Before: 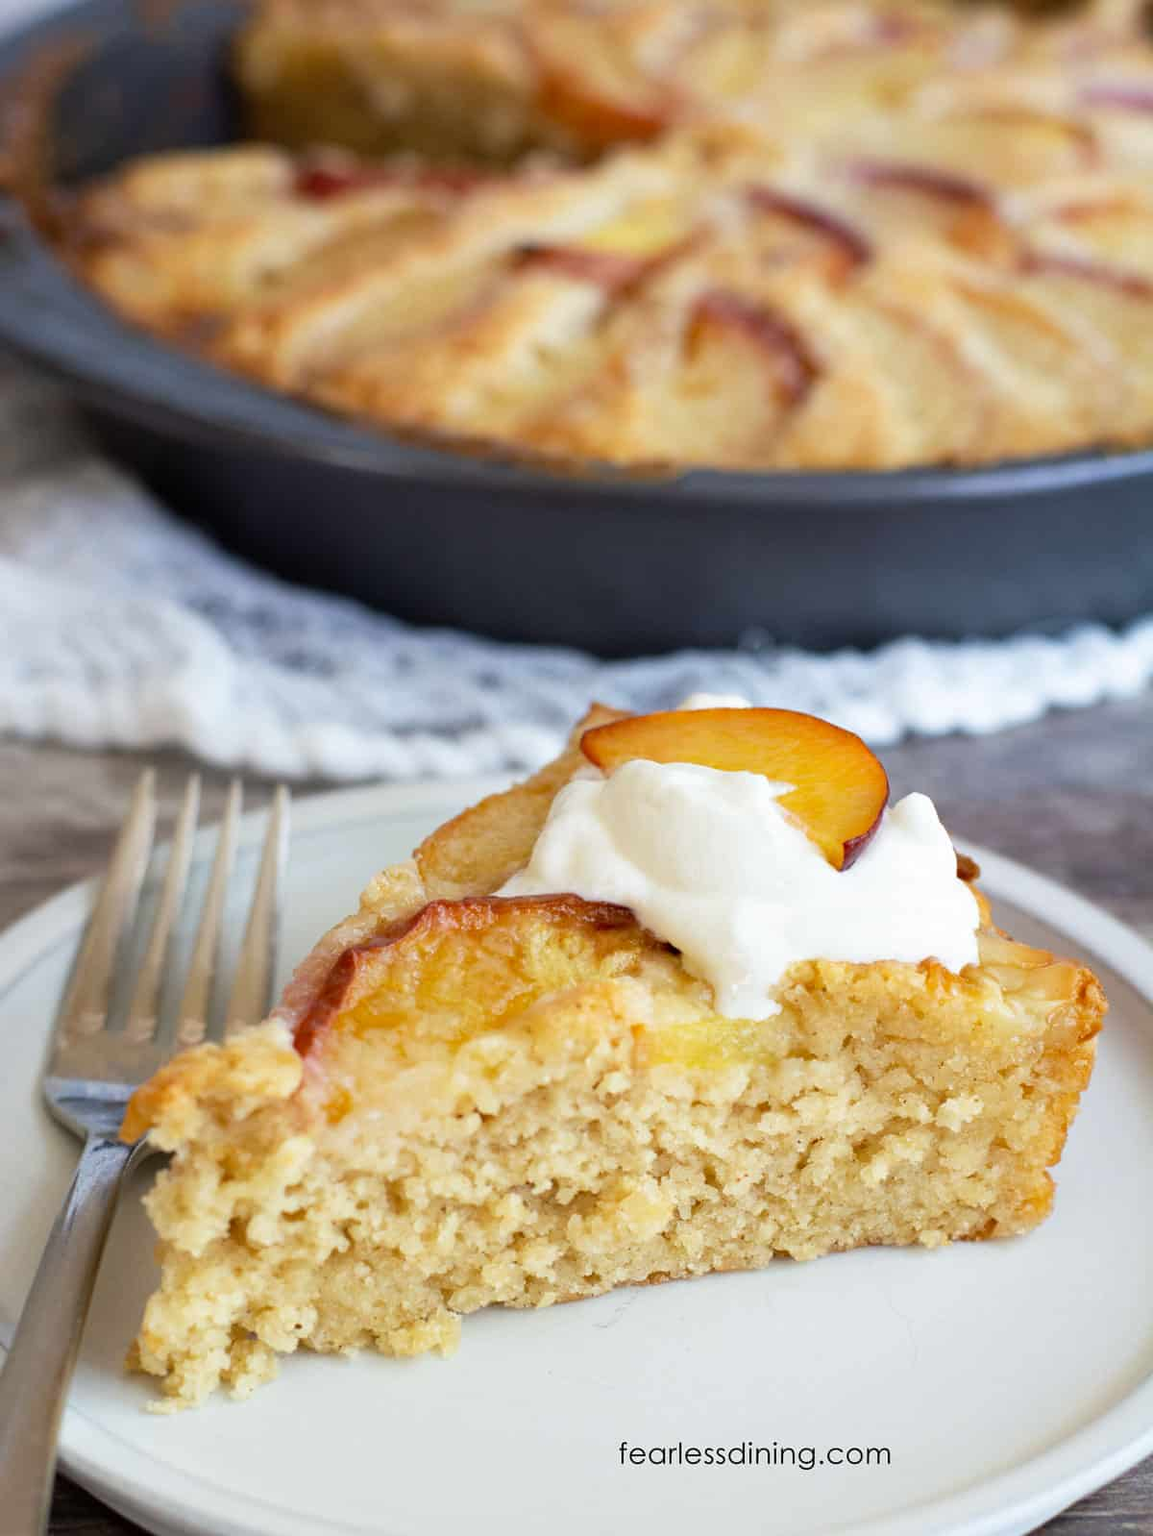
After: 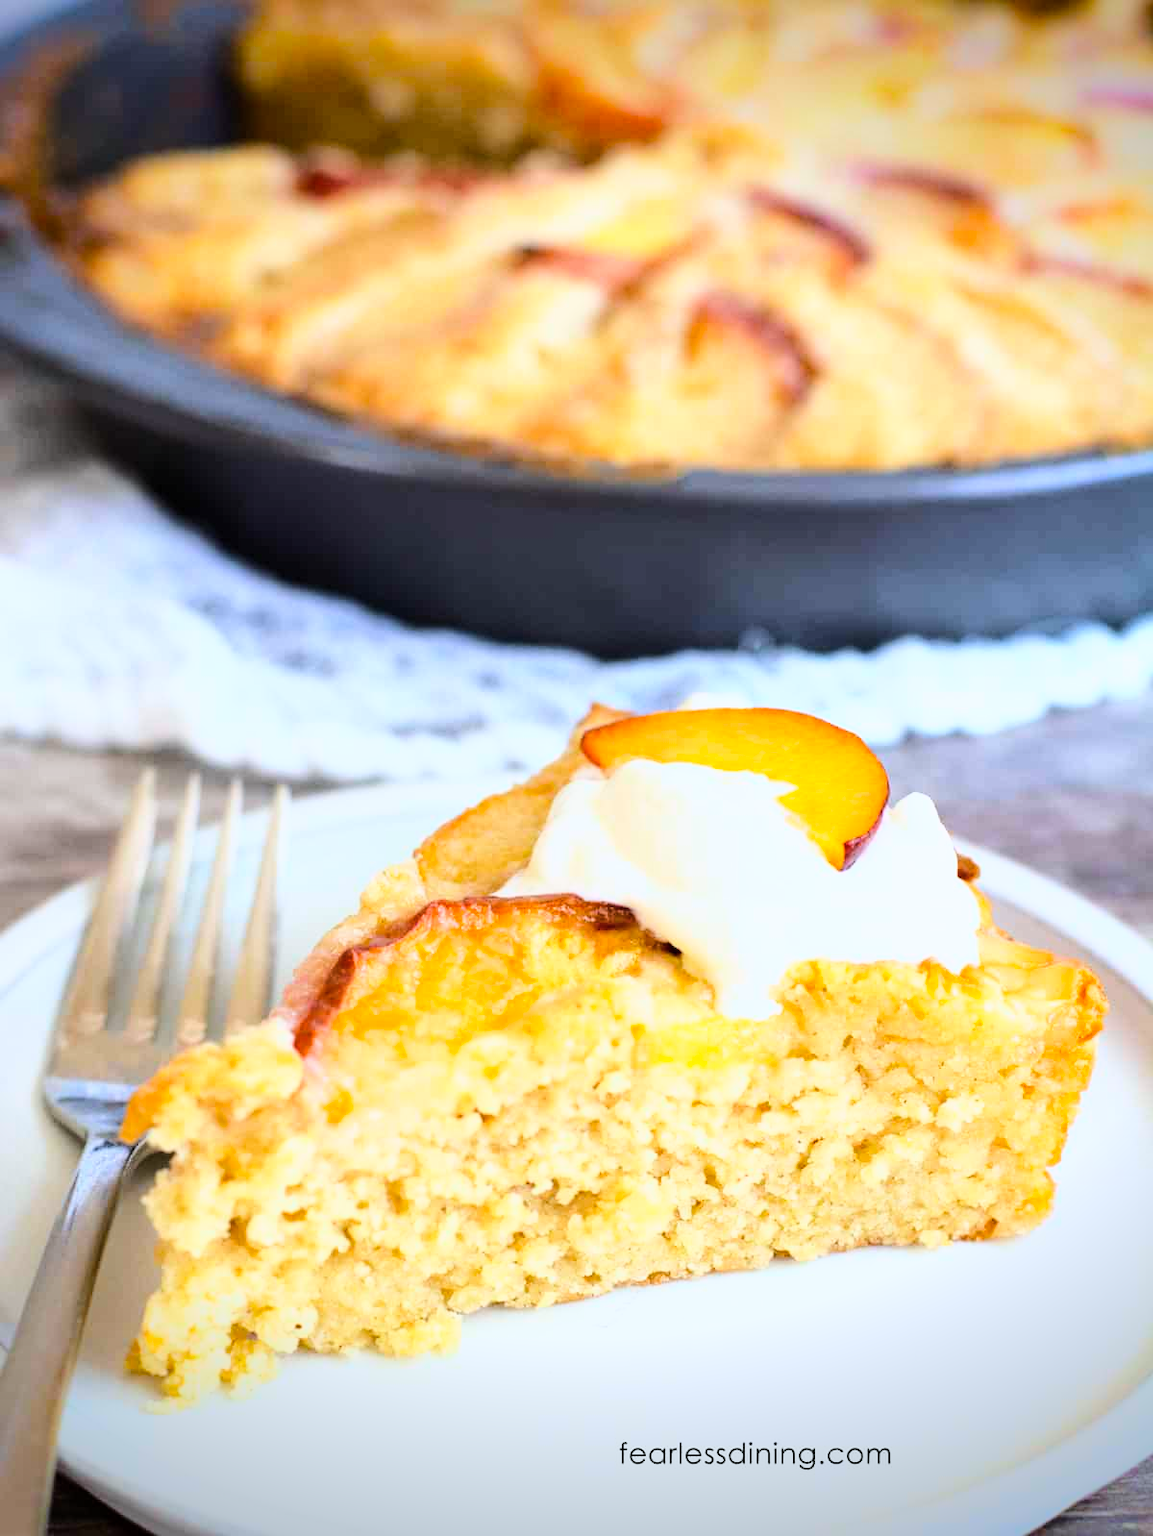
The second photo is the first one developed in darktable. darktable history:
white balance: red 0.976, blue 1.04
color balance rgb: linear chroma grading › global chroma 10%, global vibrance 10%, contrast 15%, saturation formula JzAzBz (2021)
vignetting: fall-off start 88.53%, fall-off radius 44.2%, saturation 0.376, width/height ratio 1.161
base curve: curves: ch0 [(0, 0) (0.025, 0.046) (0.112, 0.277) (0.467, 0.74) (0.814, 0.929) (1, 0.942)]
